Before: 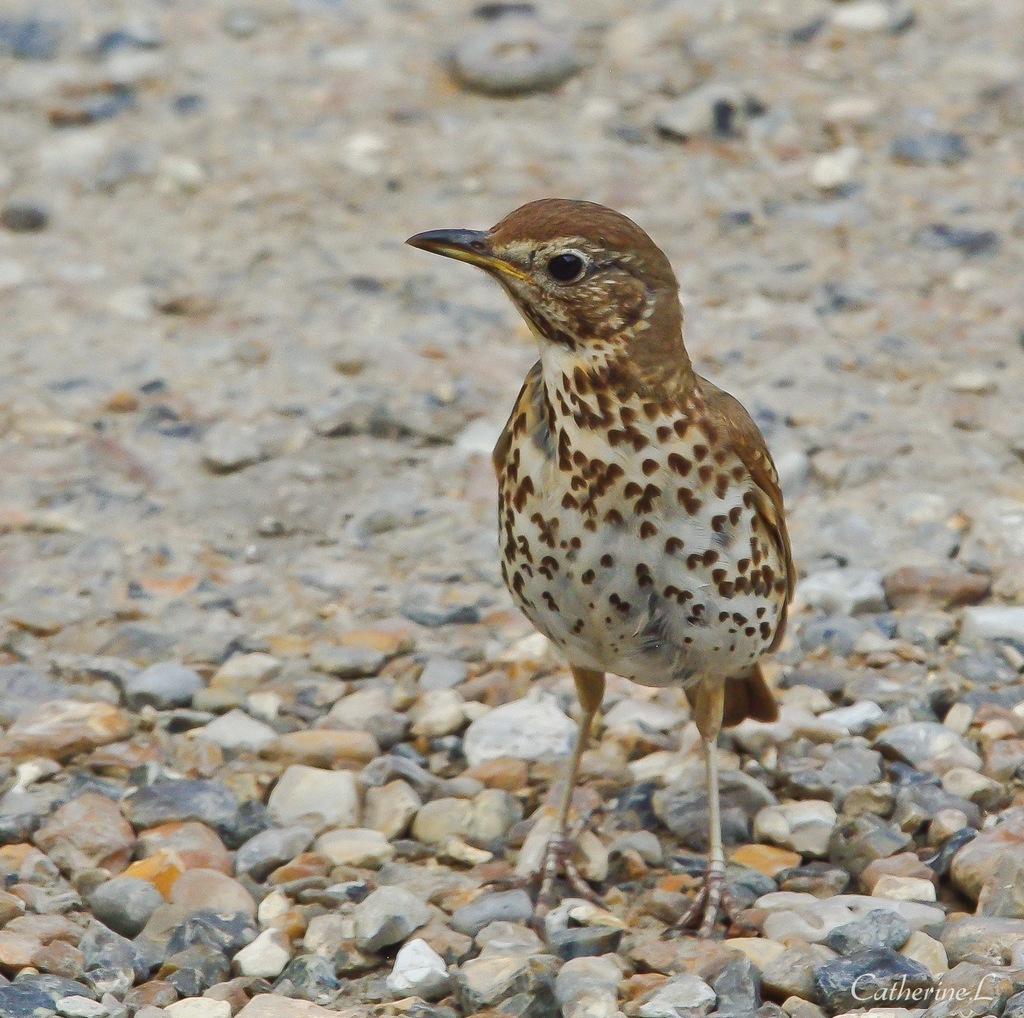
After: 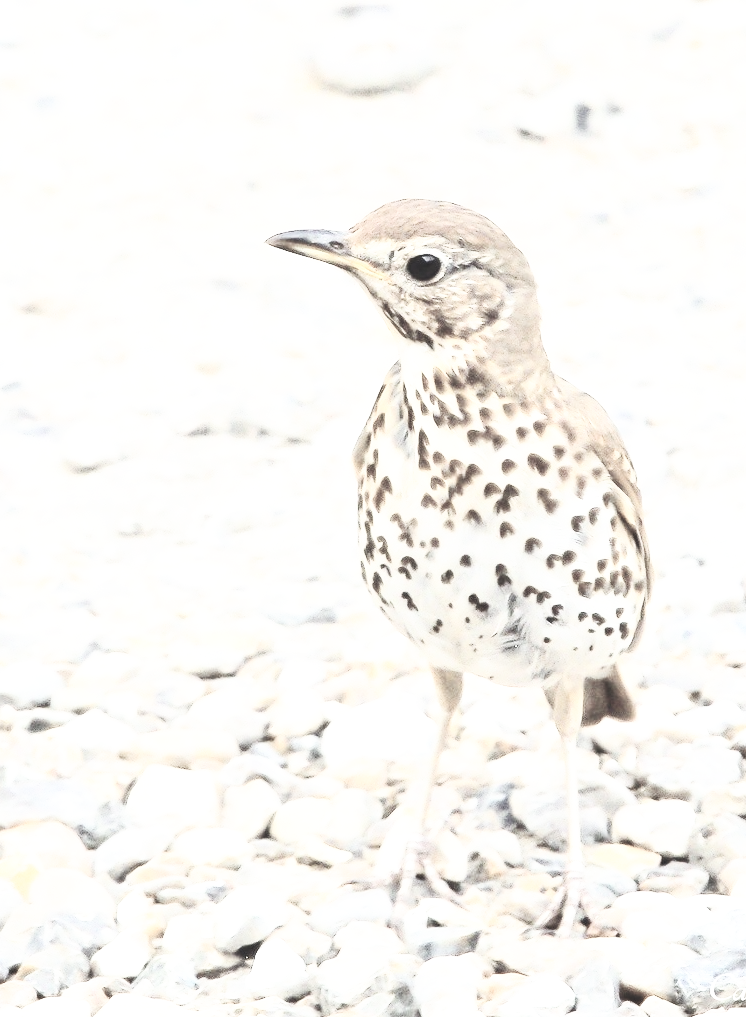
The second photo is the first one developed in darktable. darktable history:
contrast brightness saturation: contrast 0.432, brightness 0.546, saturation -0.186
exposure: exposure 1.144 EV, compensate highlight preservation false
color correction: highlights b* -0.033, saturation 0.303
base curve: curves: ch0 [(0, 0) (0.028, 0.03) (0.121, 0.232) (0.46, 0.748) (0.859, 0.968) (1, 1)], preserve colors none
crop: left 13.819%, right 13.258%
